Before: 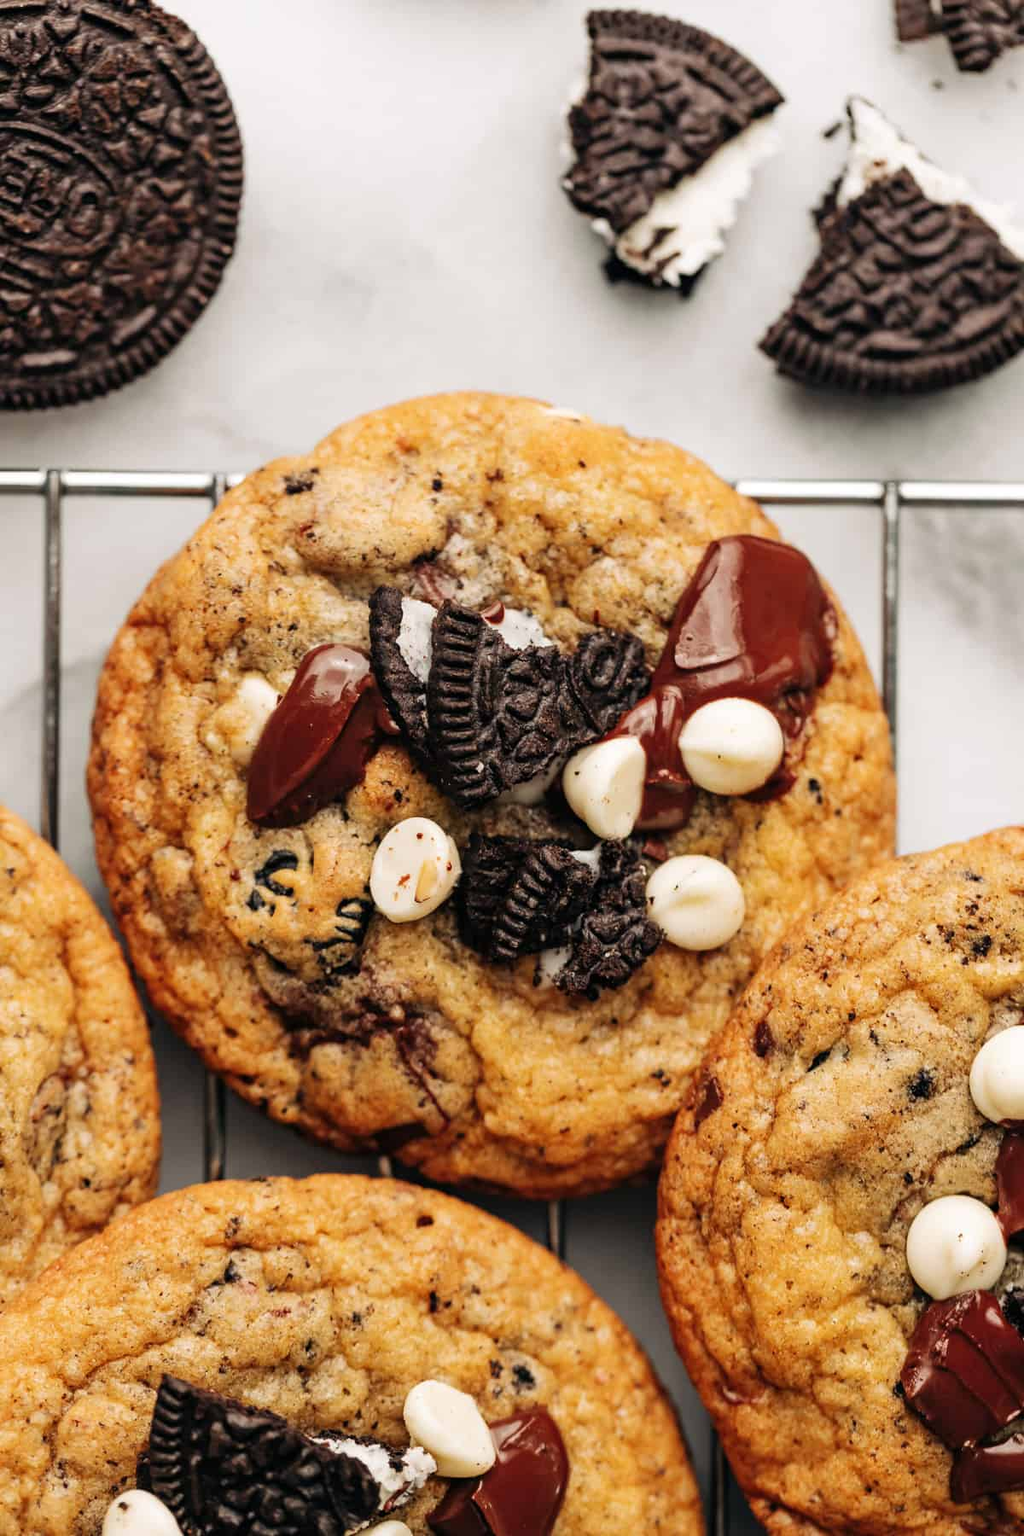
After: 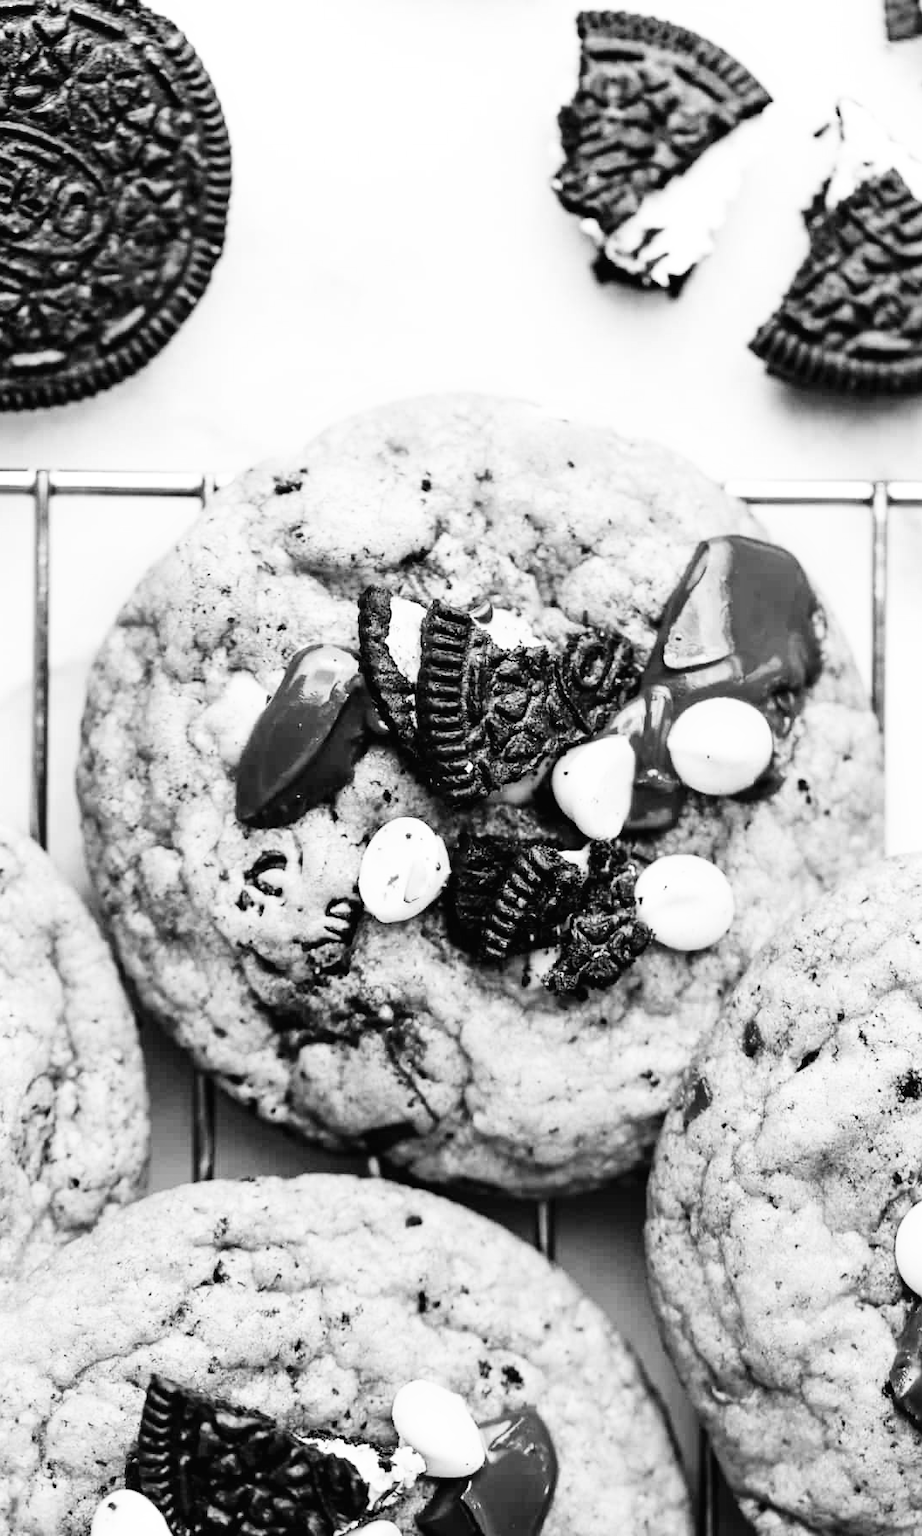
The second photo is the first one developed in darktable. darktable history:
crop and rotate: left 1.088%, right 8.807%
base curve: curves: ch0 [(0, 0.003) (0.001, 0.002) (0.006, 0.004) (0.02, 0.022) (0.048, 0.086) (0.094, 0.234) (0.162, 0.431) (0.258, 0.629) (0.385, 0.8) (0.548, 0.918) (0.751, 0.988) (1, 1)], preserve colors none
monochrome: on, module defaults
